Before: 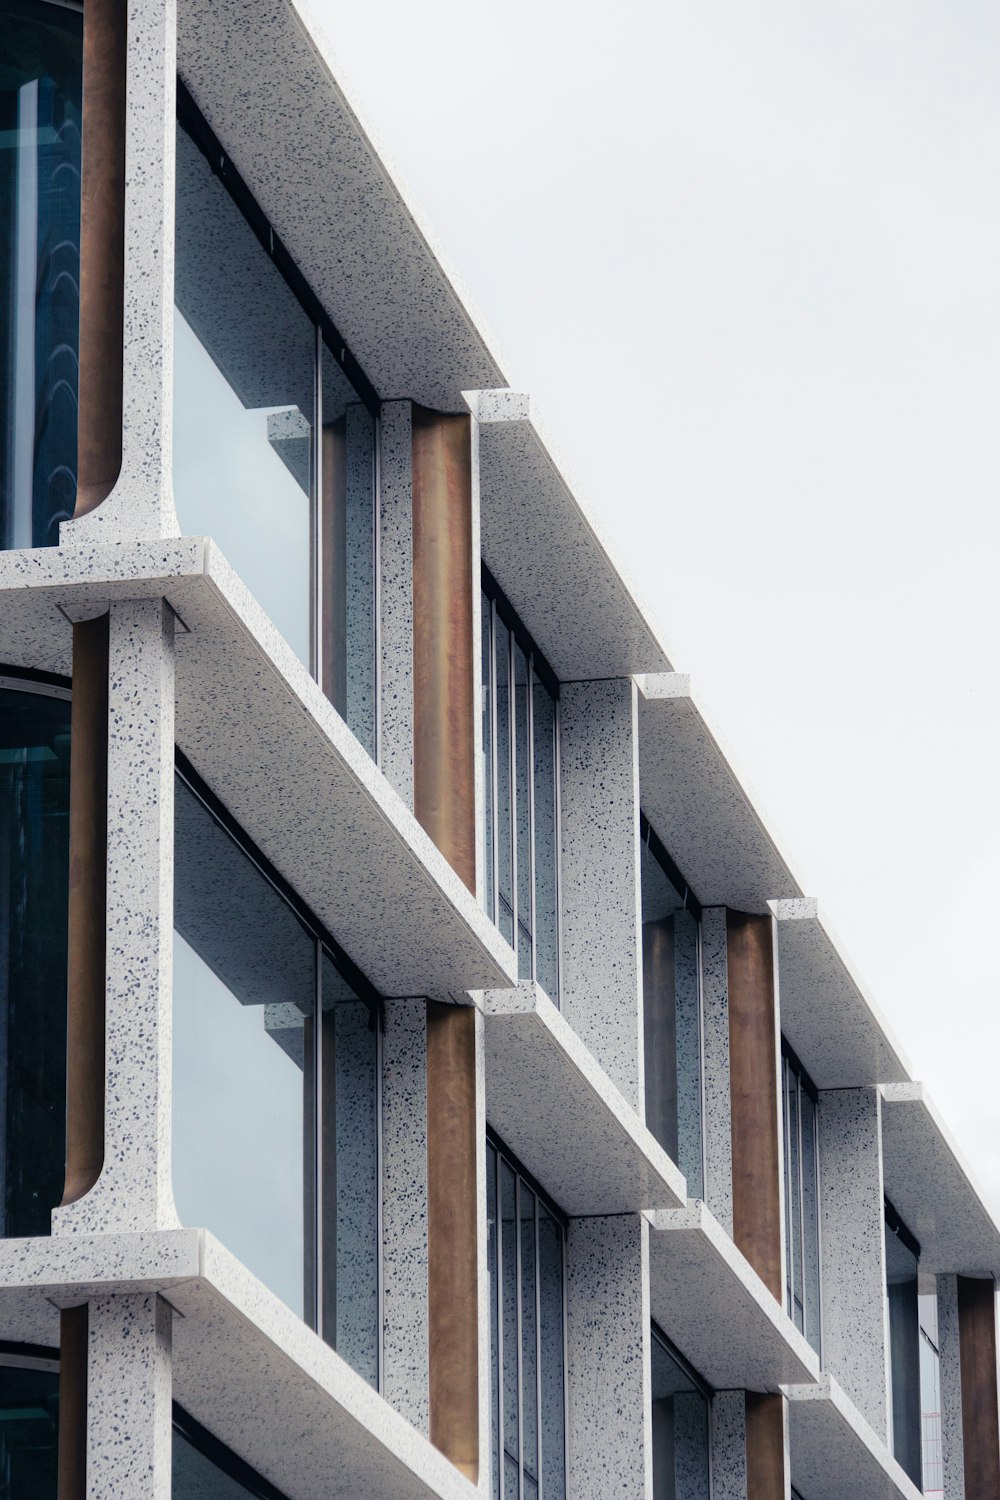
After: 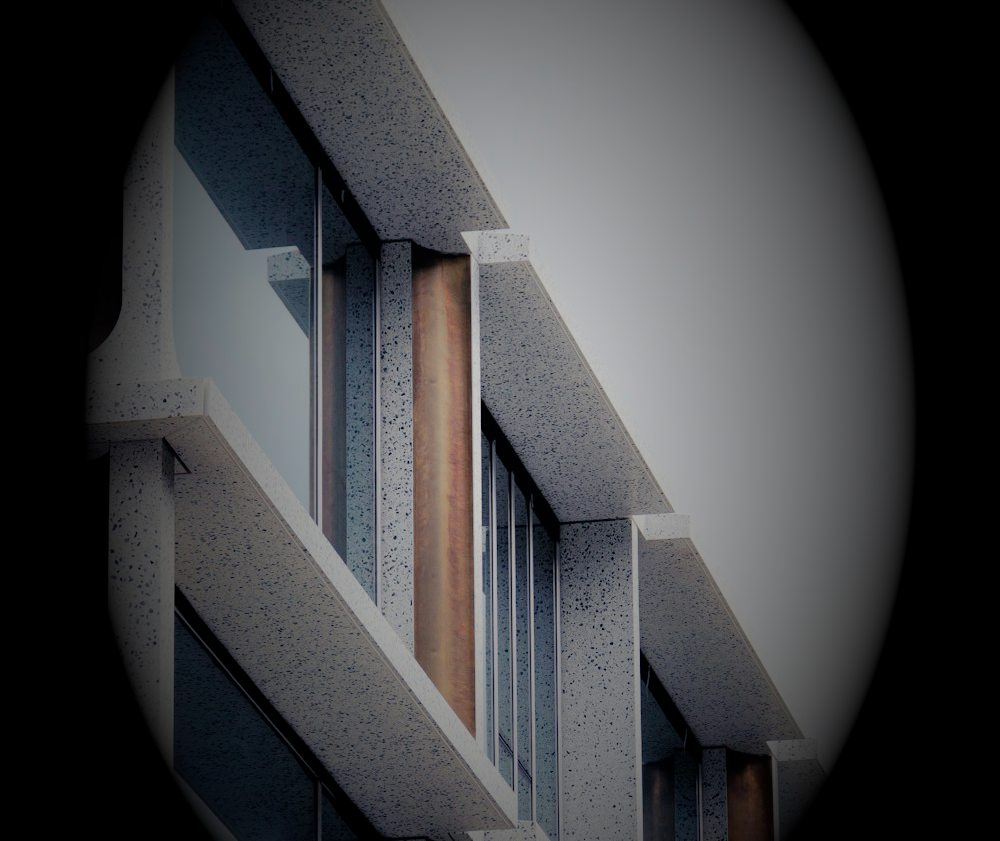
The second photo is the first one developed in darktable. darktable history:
crop and rotate: top 10.605%, bottom 33.274%
vignetting: fall-off start 15.9%, fall-off radius 100%, brightness -1, saturation 0.5, width/height ratio 0.719
shadows and highlights: shadows 49, highlights -41, soften with gaussian
filmic rgb: black relative exposure -7.32 EV, white relative exposure 5.09 EV, hardness 3.2
